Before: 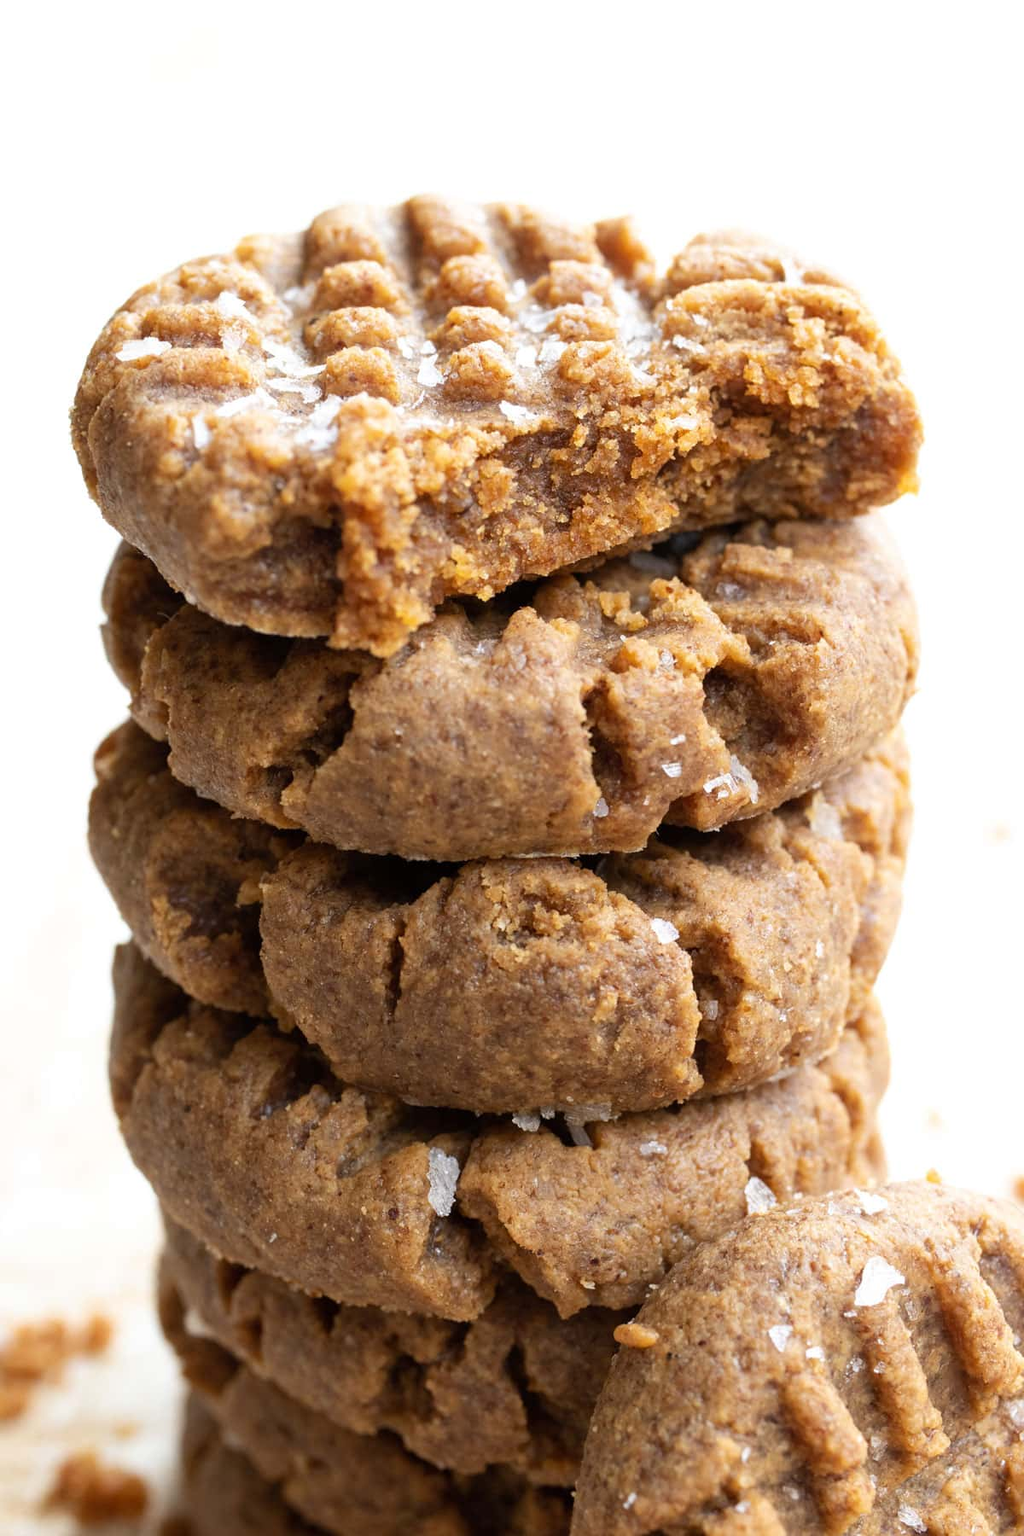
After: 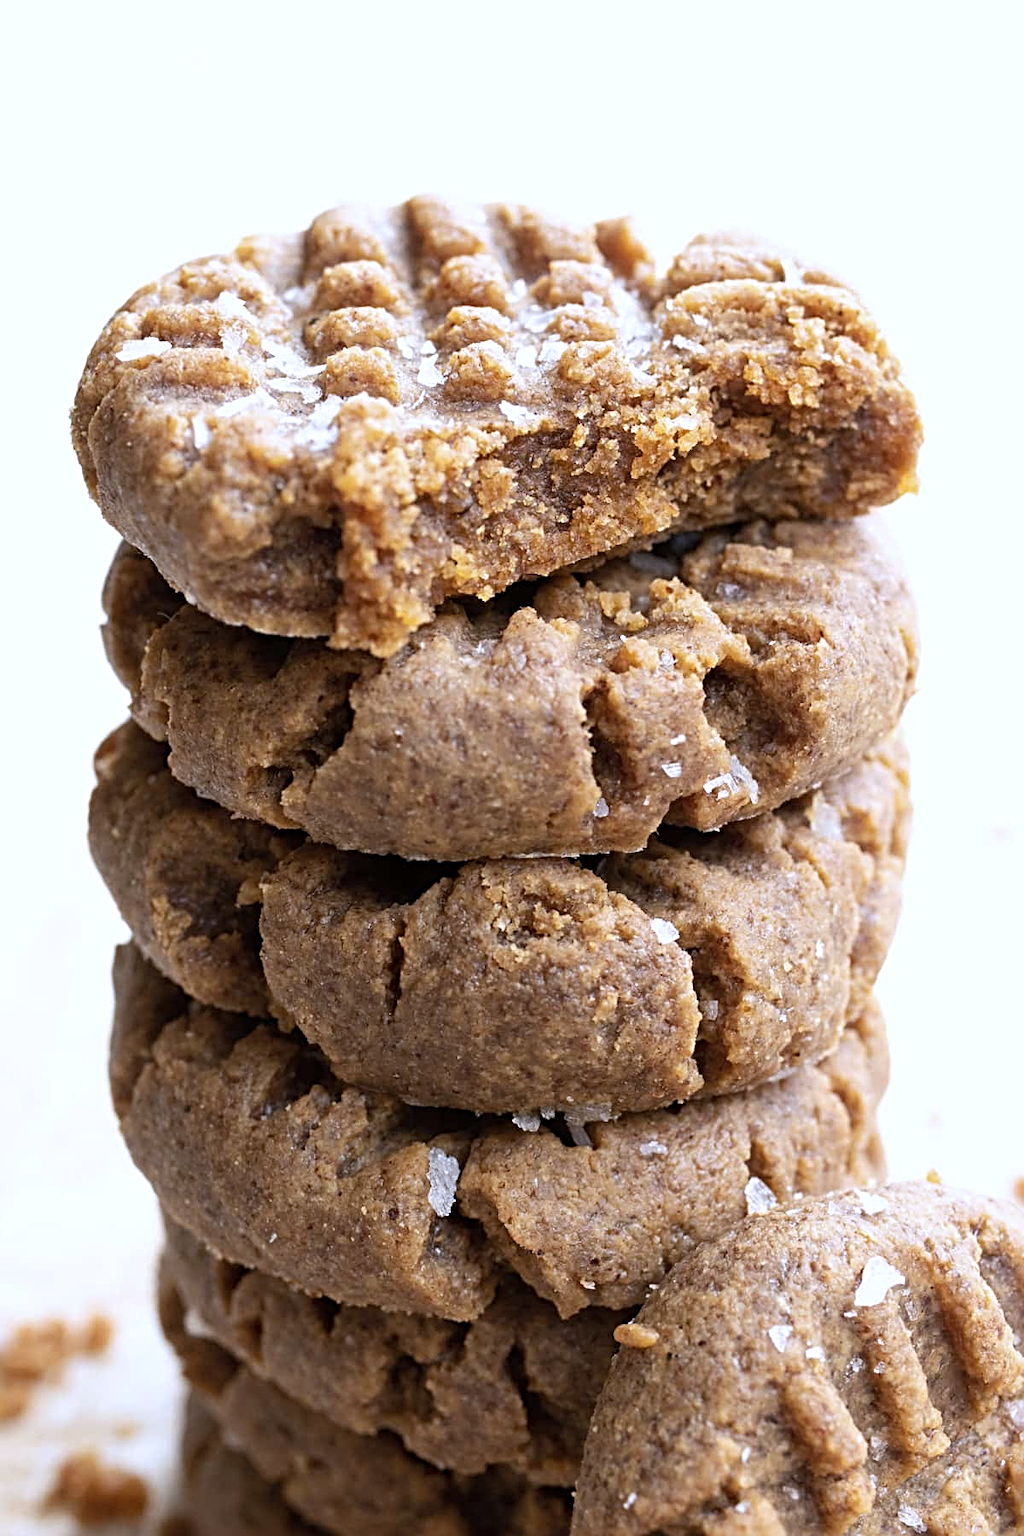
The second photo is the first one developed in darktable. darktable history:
sharpen: radius 4
white balance: red 0.967, blue 1.119, emerald 0.756
color correction: saturation 0.85
